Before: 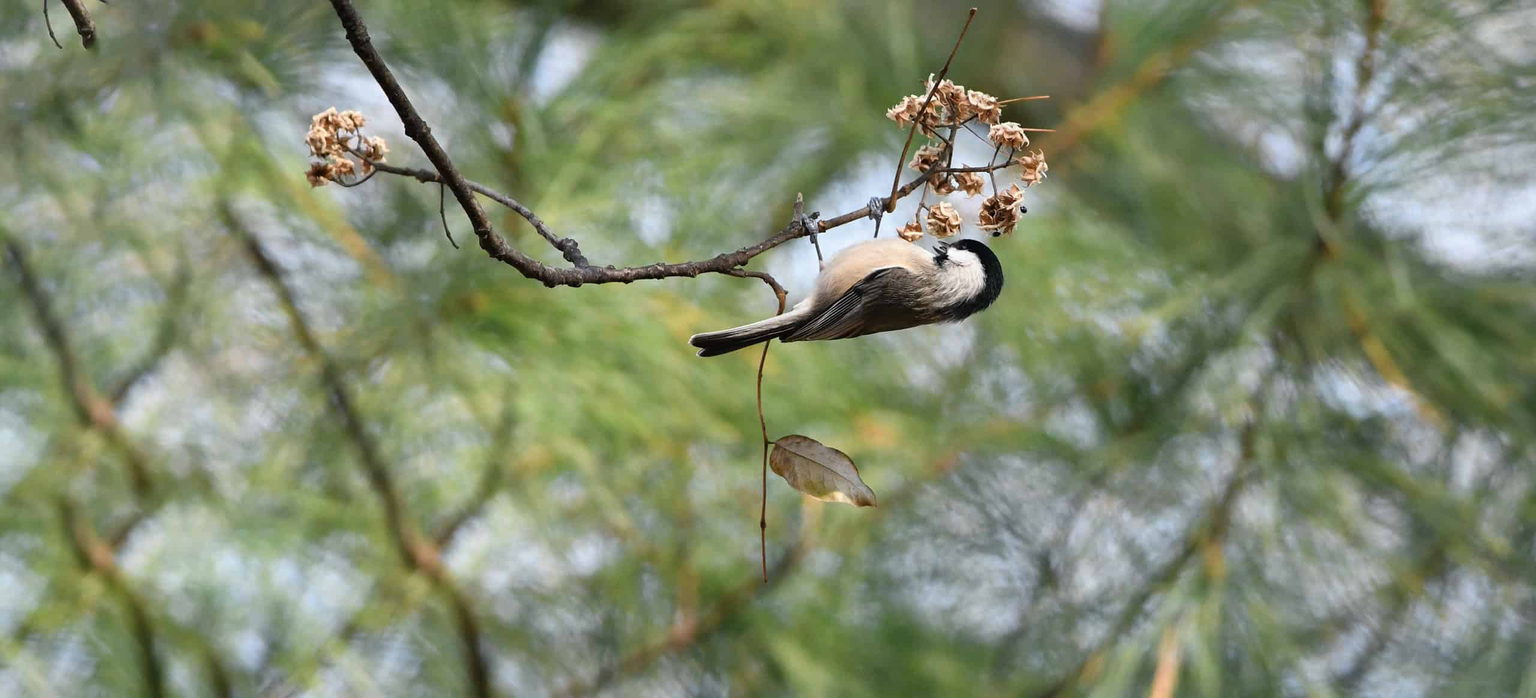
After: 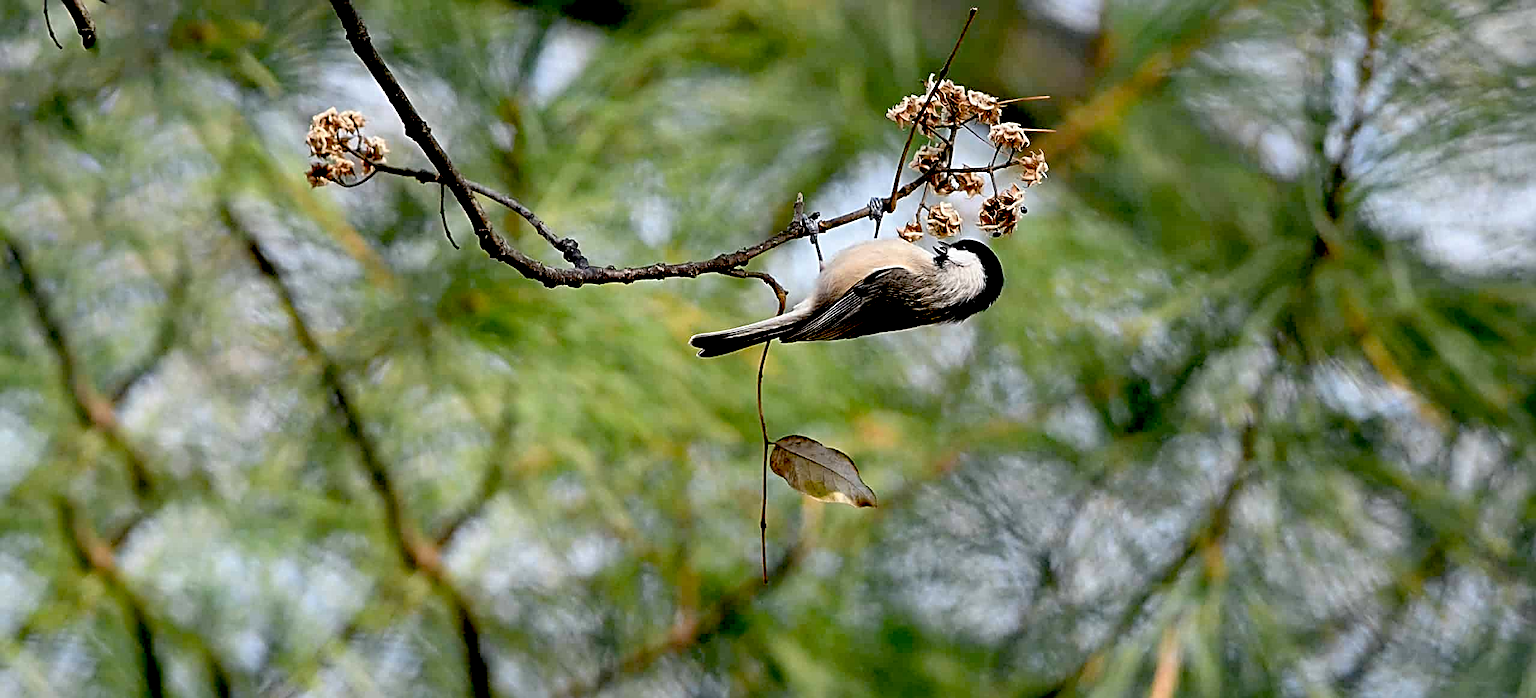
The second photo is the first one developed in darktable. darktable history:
sharpen: radius 2.828, amount 0.728
exposure: black level correction 0.046, exposure 0.012 EV, compensate highlight preservation false
